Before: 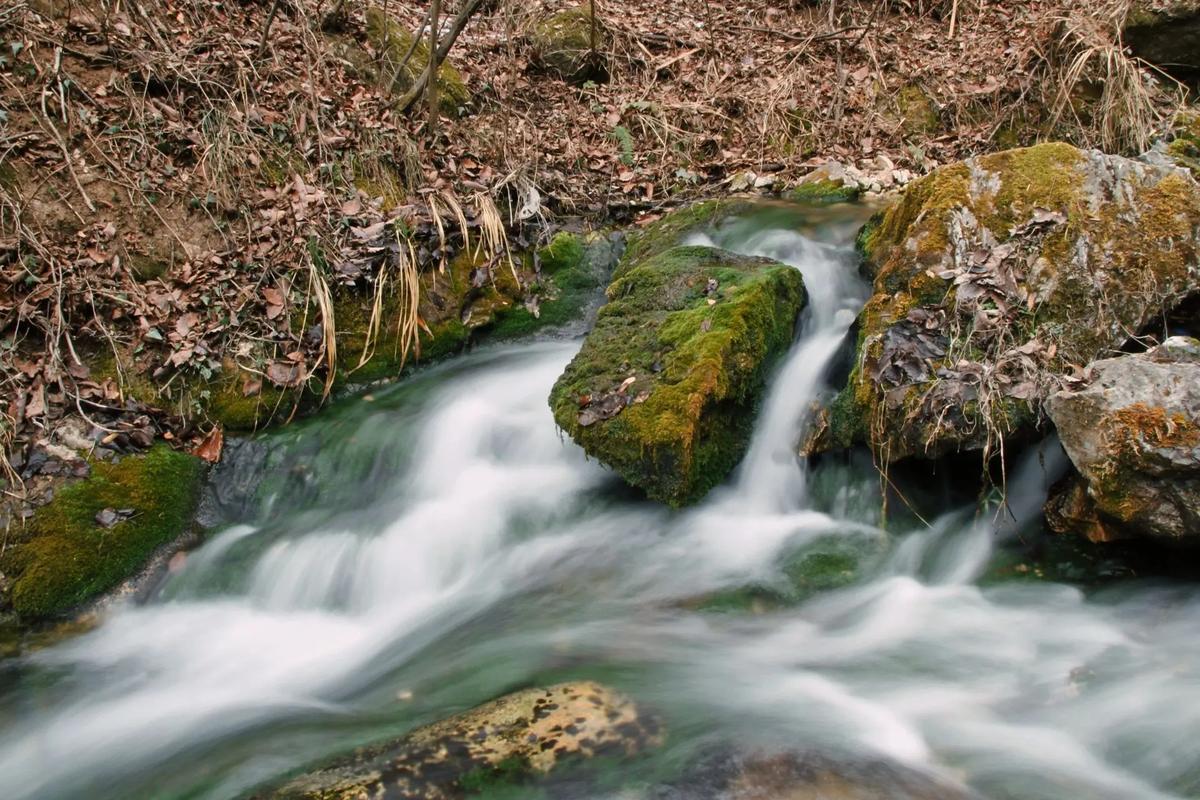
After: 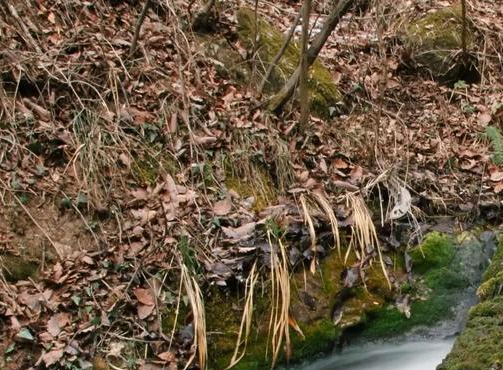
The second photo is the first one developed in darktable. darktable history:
bloom: size 9%, threshold 100%, strength 7%
crop and rotate: left 10.817%, top 0.062%, right 47.194%, bottom 53.626%
